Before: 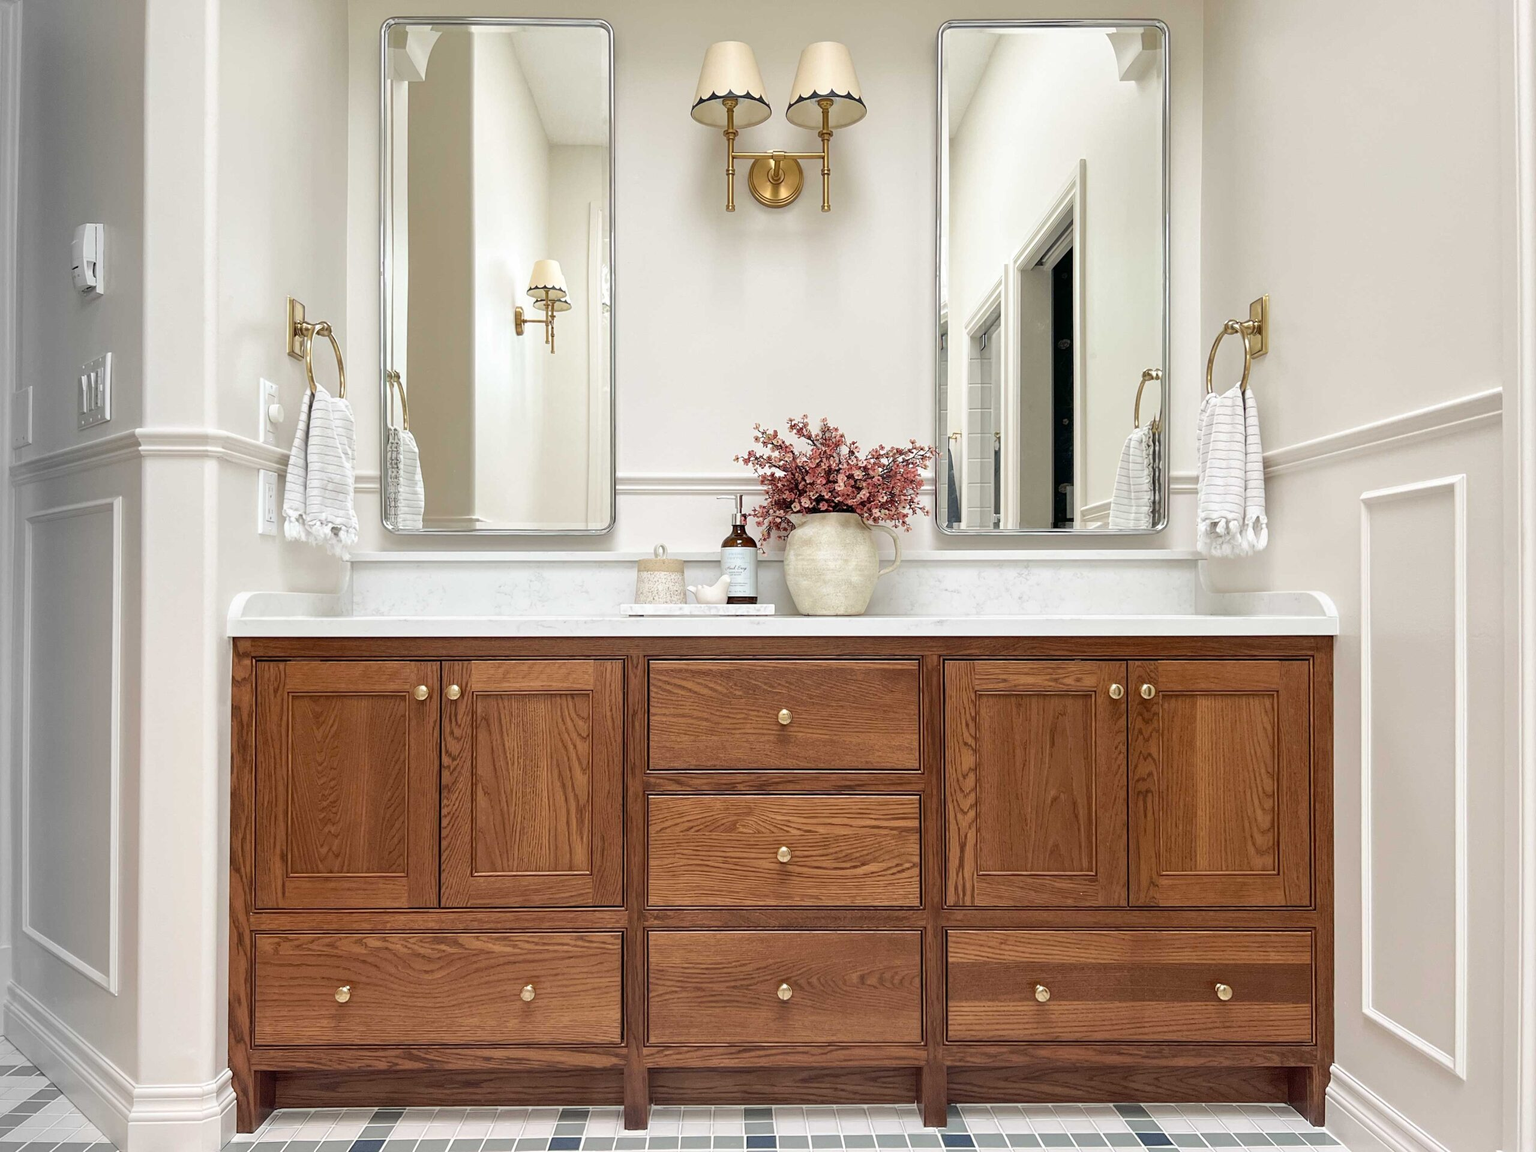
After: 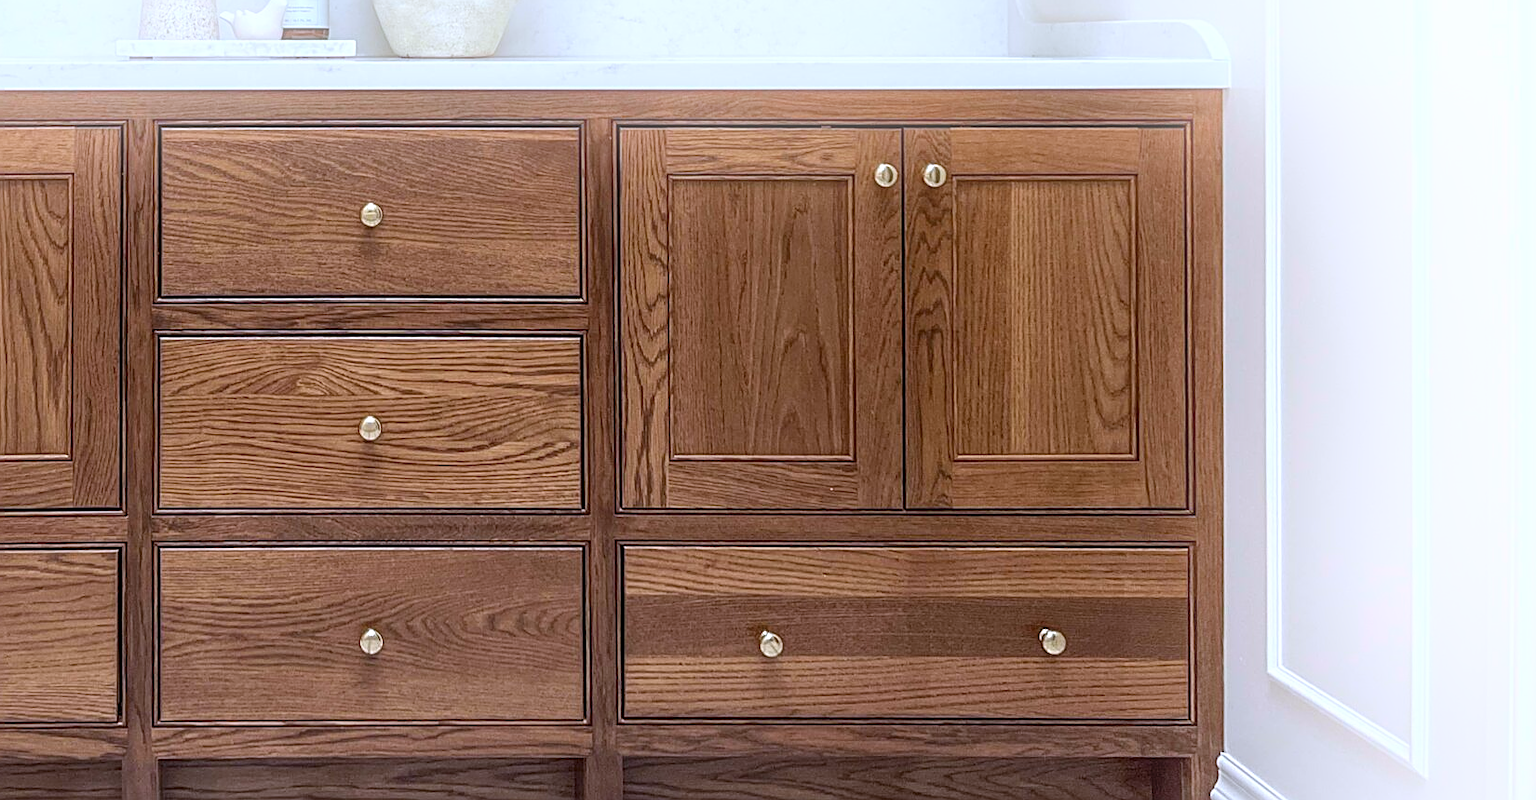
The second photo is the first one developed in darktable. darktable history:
white balance: red 0.948, green 1.02, blue 1.176
bloom: on, module defaults
local contrast: on, module defaults
sharpen: on, module defaults
crop and rotate: left 35.509%, top 50.238%, bottom 4.934%
